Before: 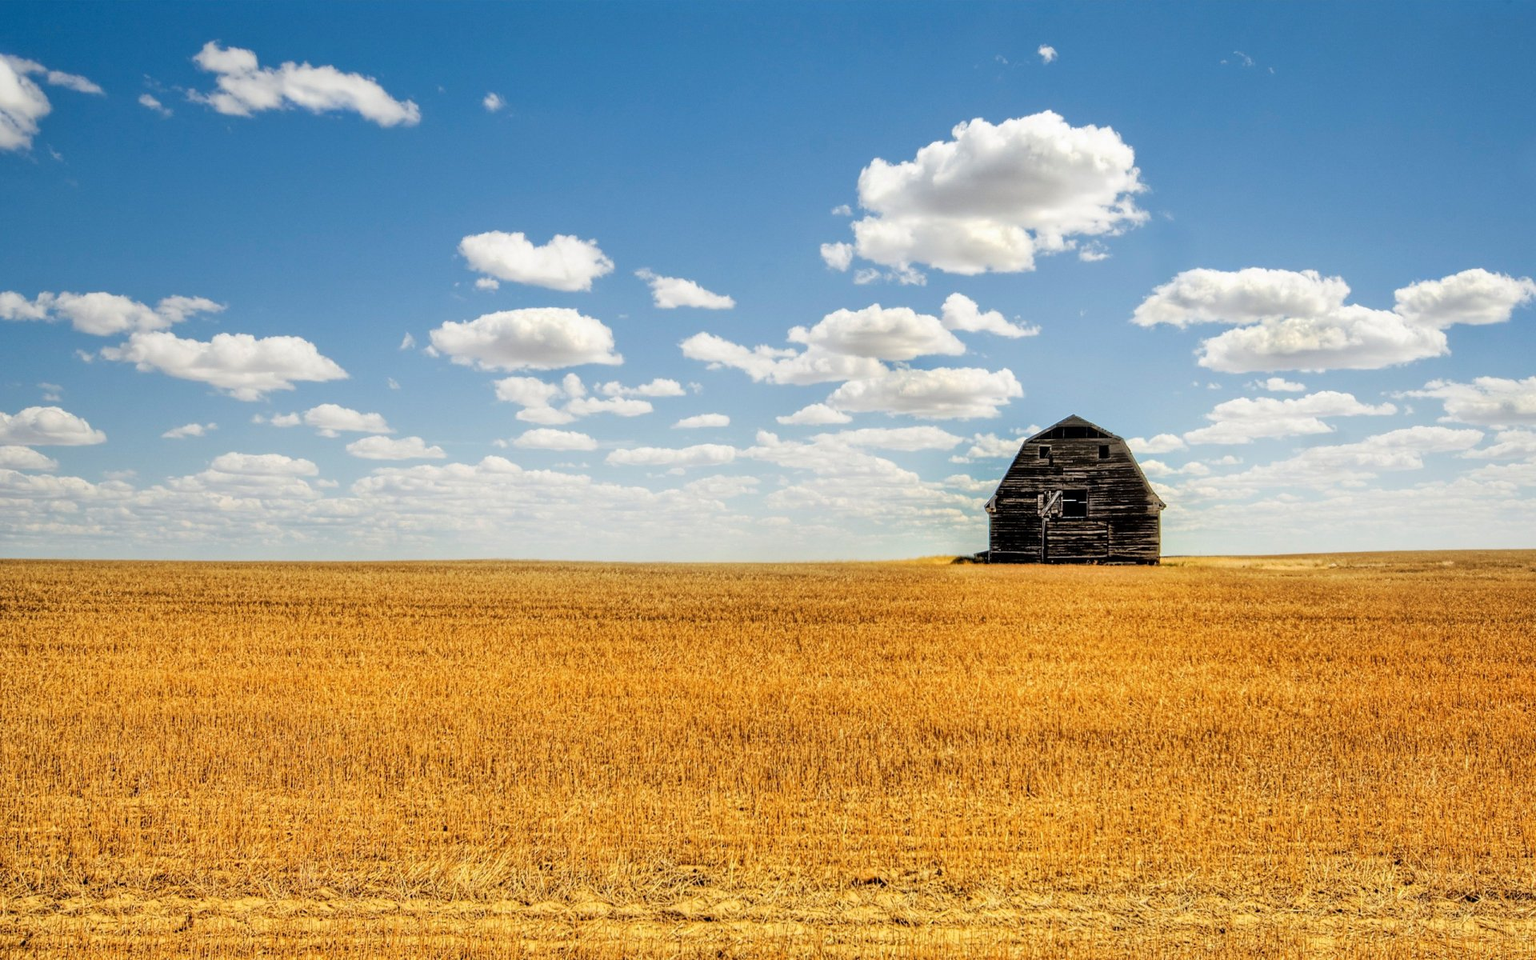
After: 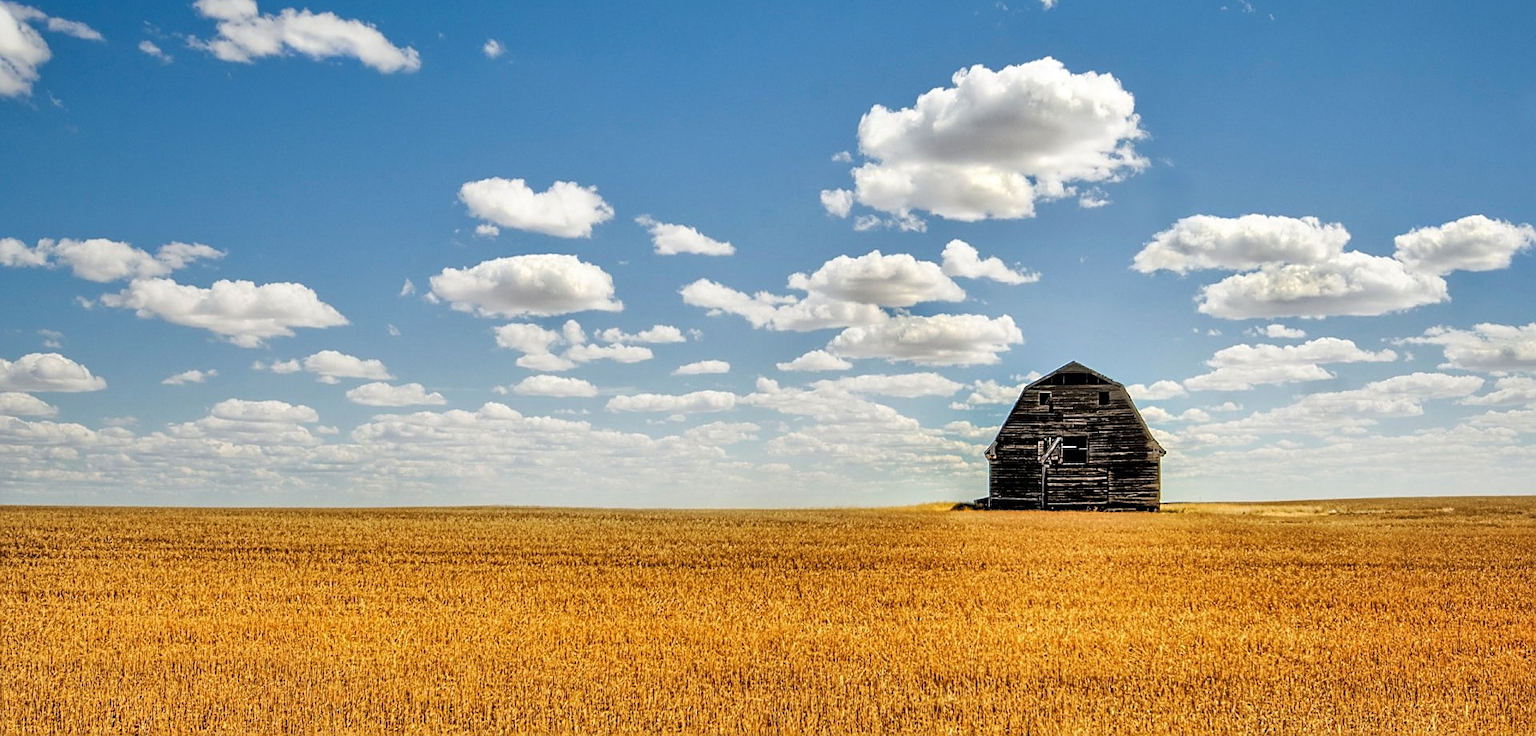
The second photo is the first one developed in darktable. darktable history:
sharpen: on, module defaults
shadows and highlights: shadows 12, white point adjustment 1.2, soften with gaussian
crop: top 5.667%, bottom 17.637%
